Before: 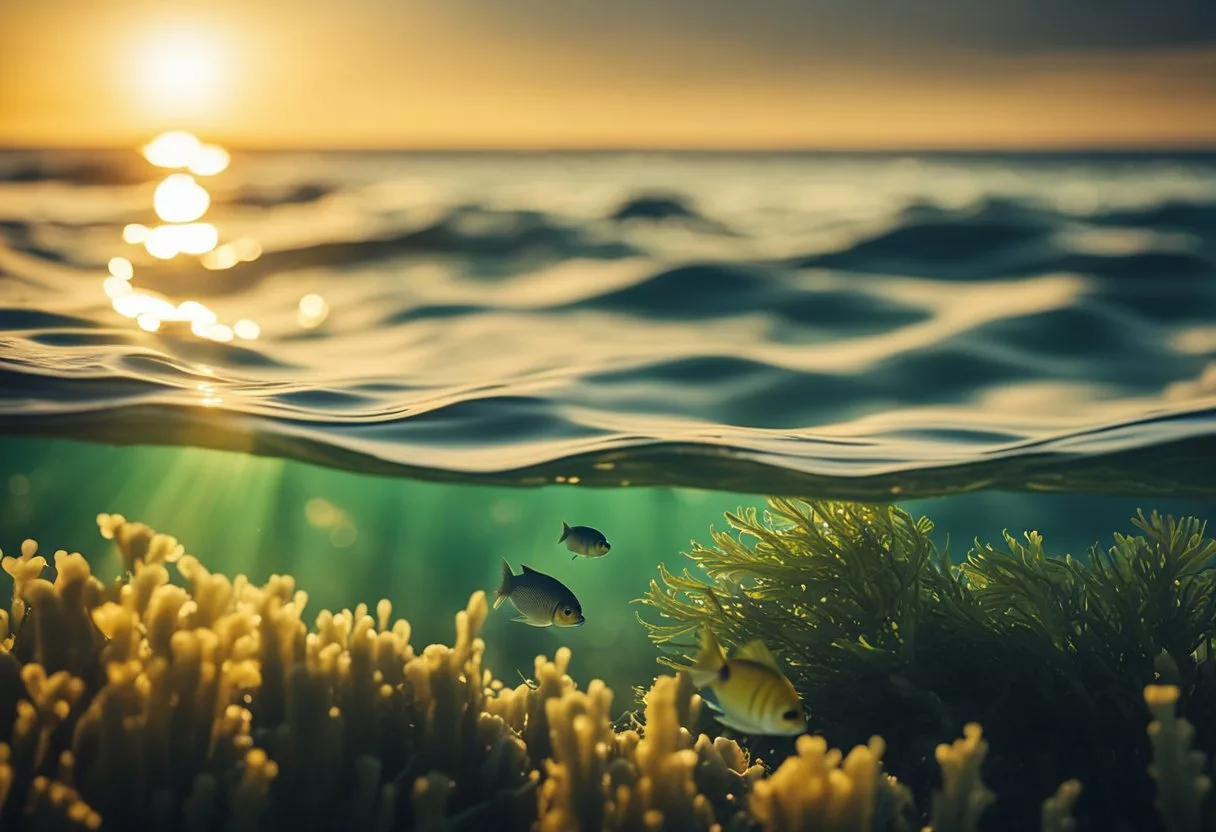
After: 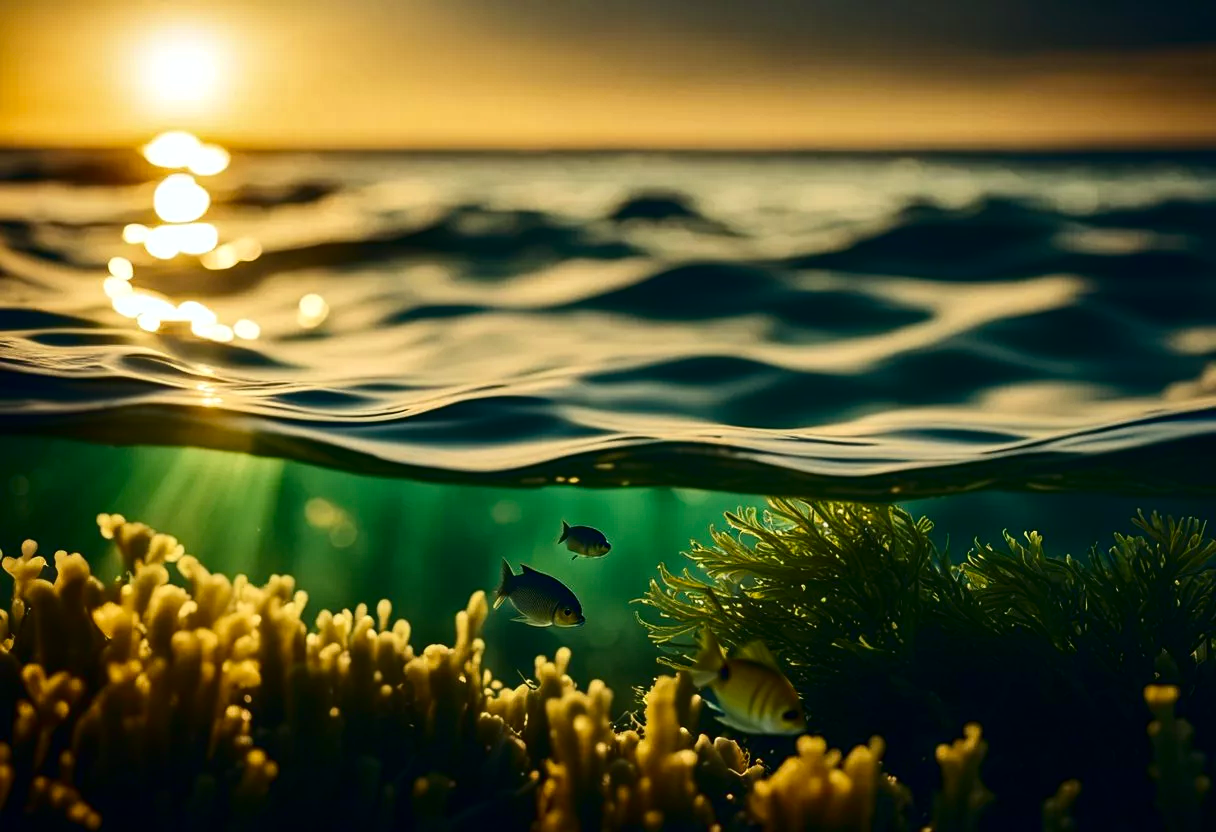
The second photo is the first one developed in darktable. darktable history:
contrast brightness saturation: contrast 0.195, brightness -0.242, saturation 0.109
haze removal: compatibility mode true, adaptive false
shadows and highlights: shadows 12.32, white point adjustment 1.25, soften with gaussian
